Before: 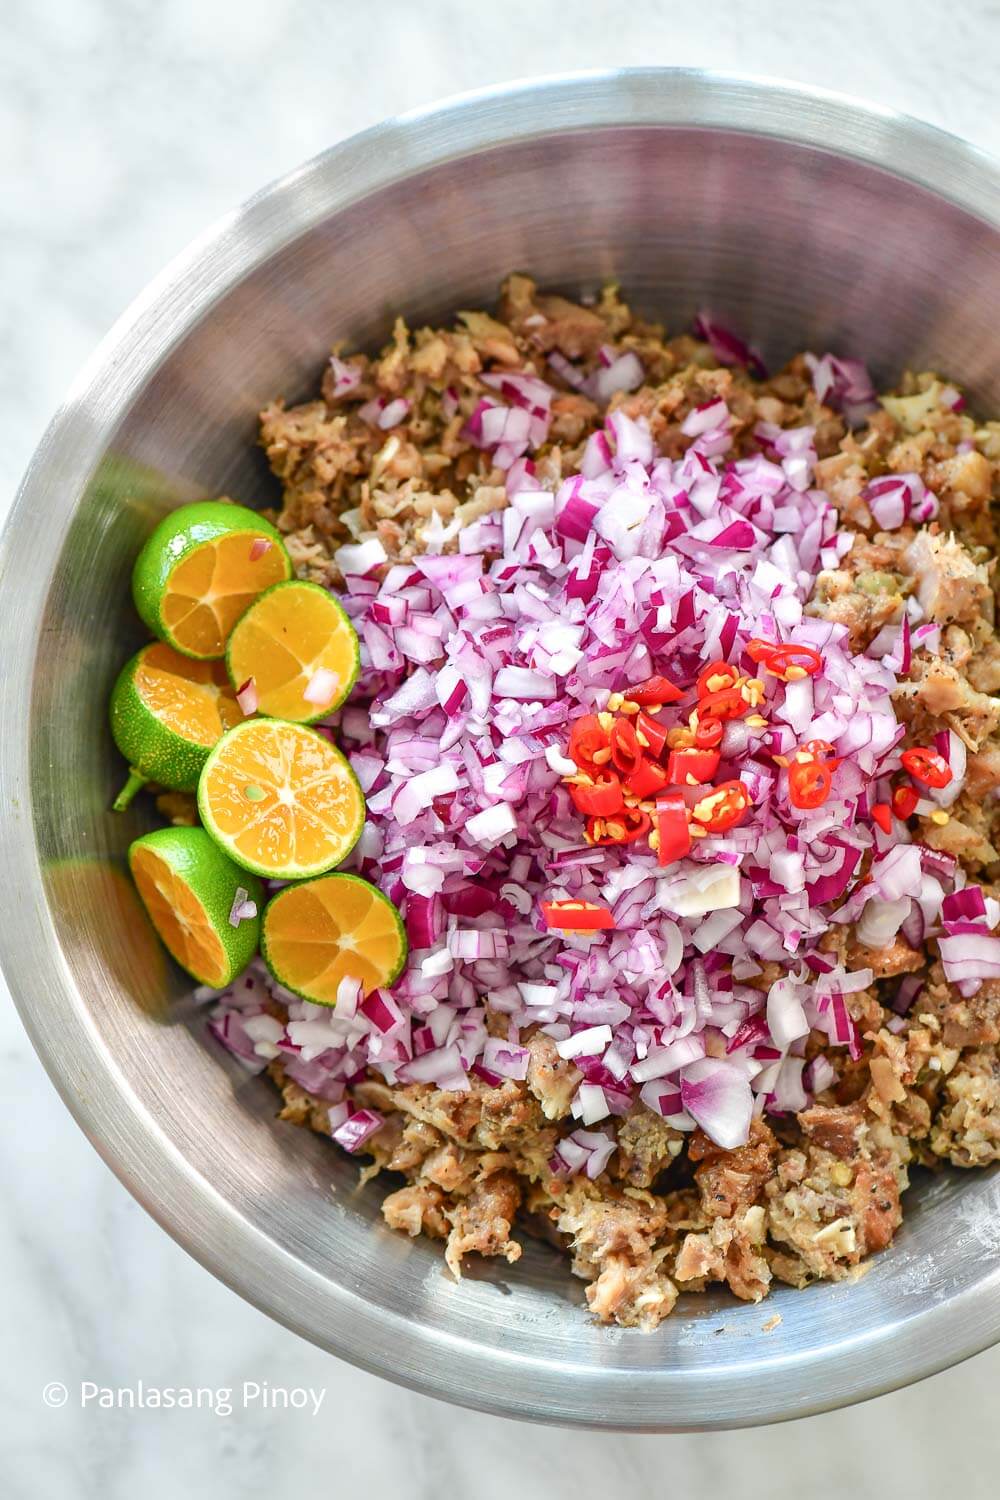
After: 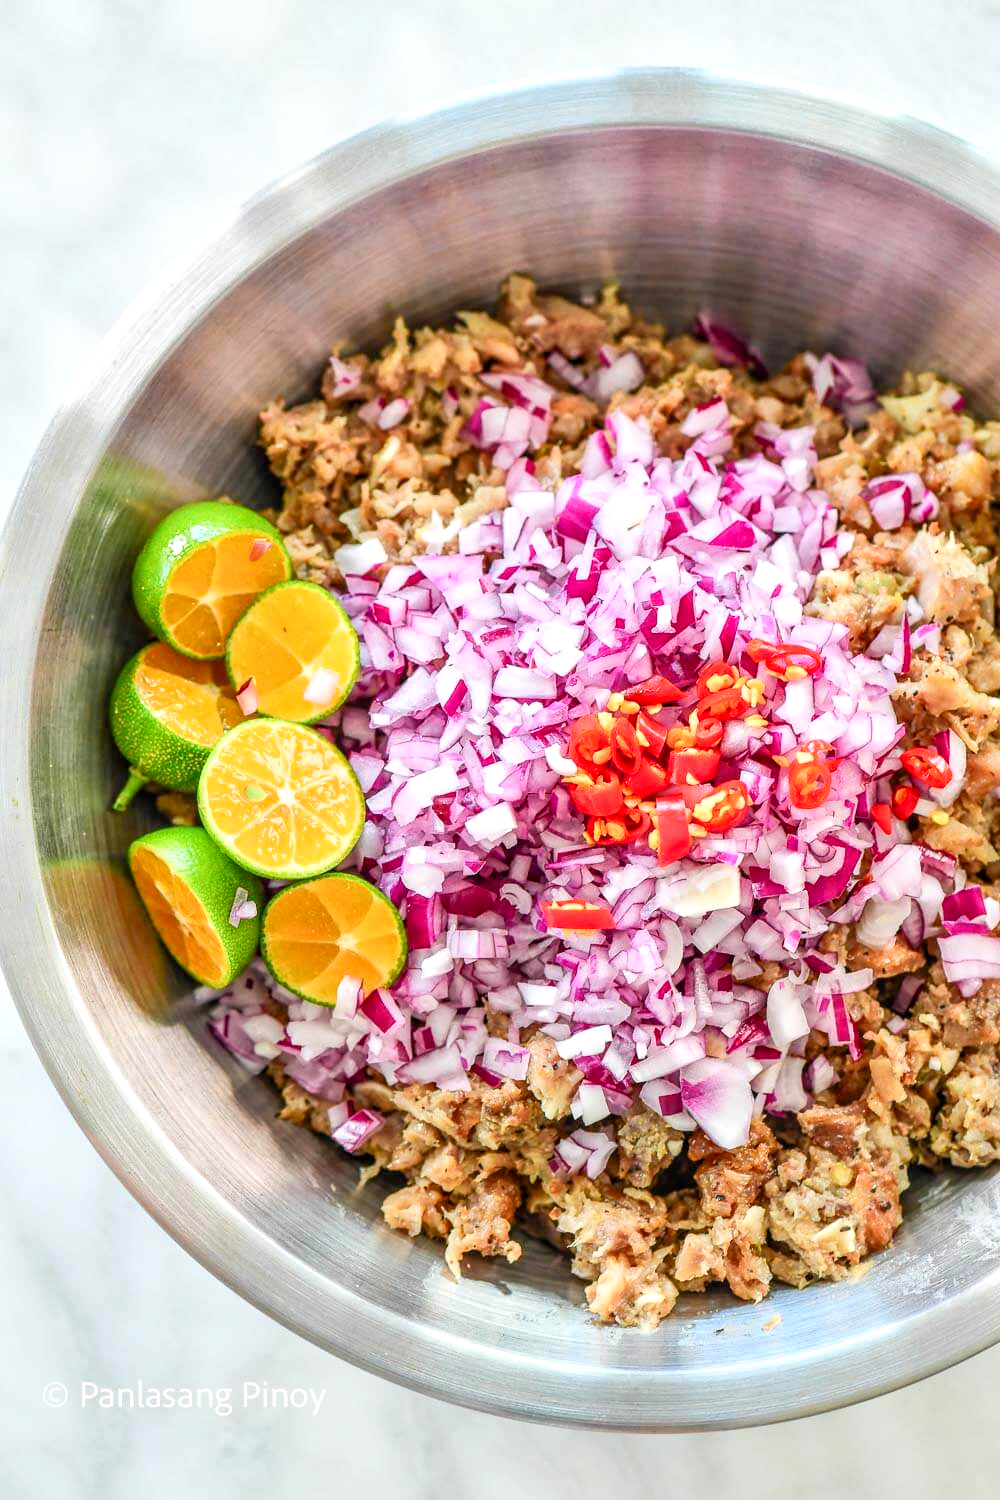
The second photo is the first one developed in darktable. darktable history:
local contrast: on, module defaults
tone curve: curves: ch0 [(0, 0) (0.004, 0.001) (0.133, 0.151) (0.325, 0.399) (0.475, 0.579) (0.832, 0.902) (1, 1)], color space Lab, linked channels, preserve colors none
